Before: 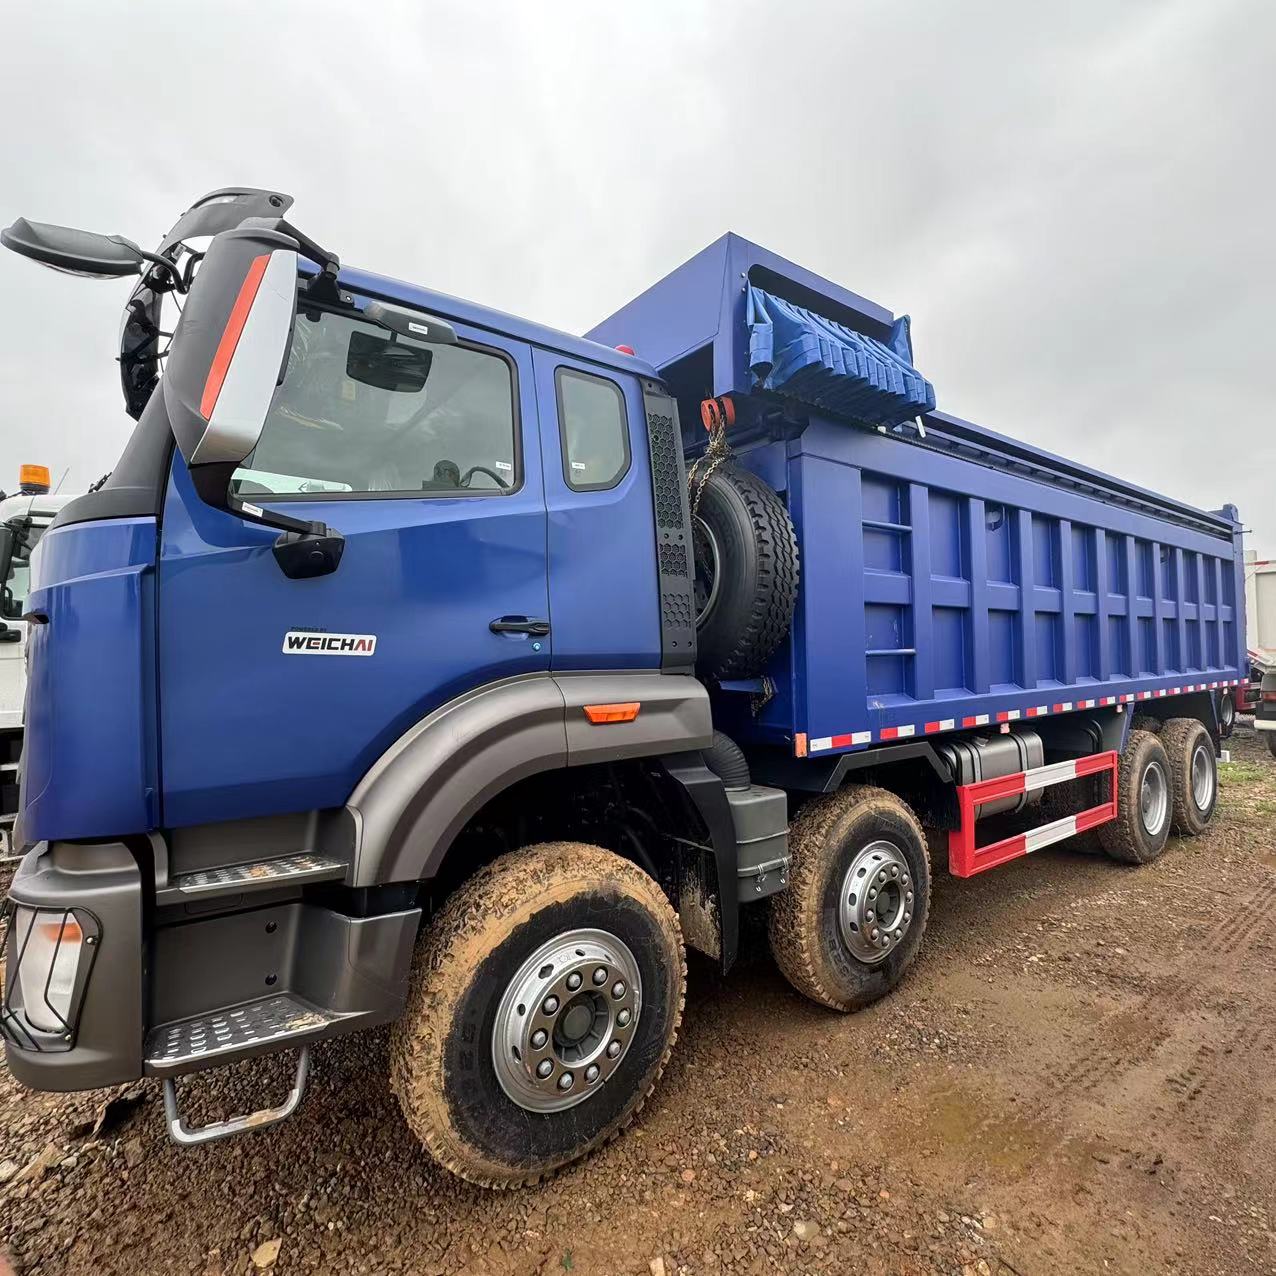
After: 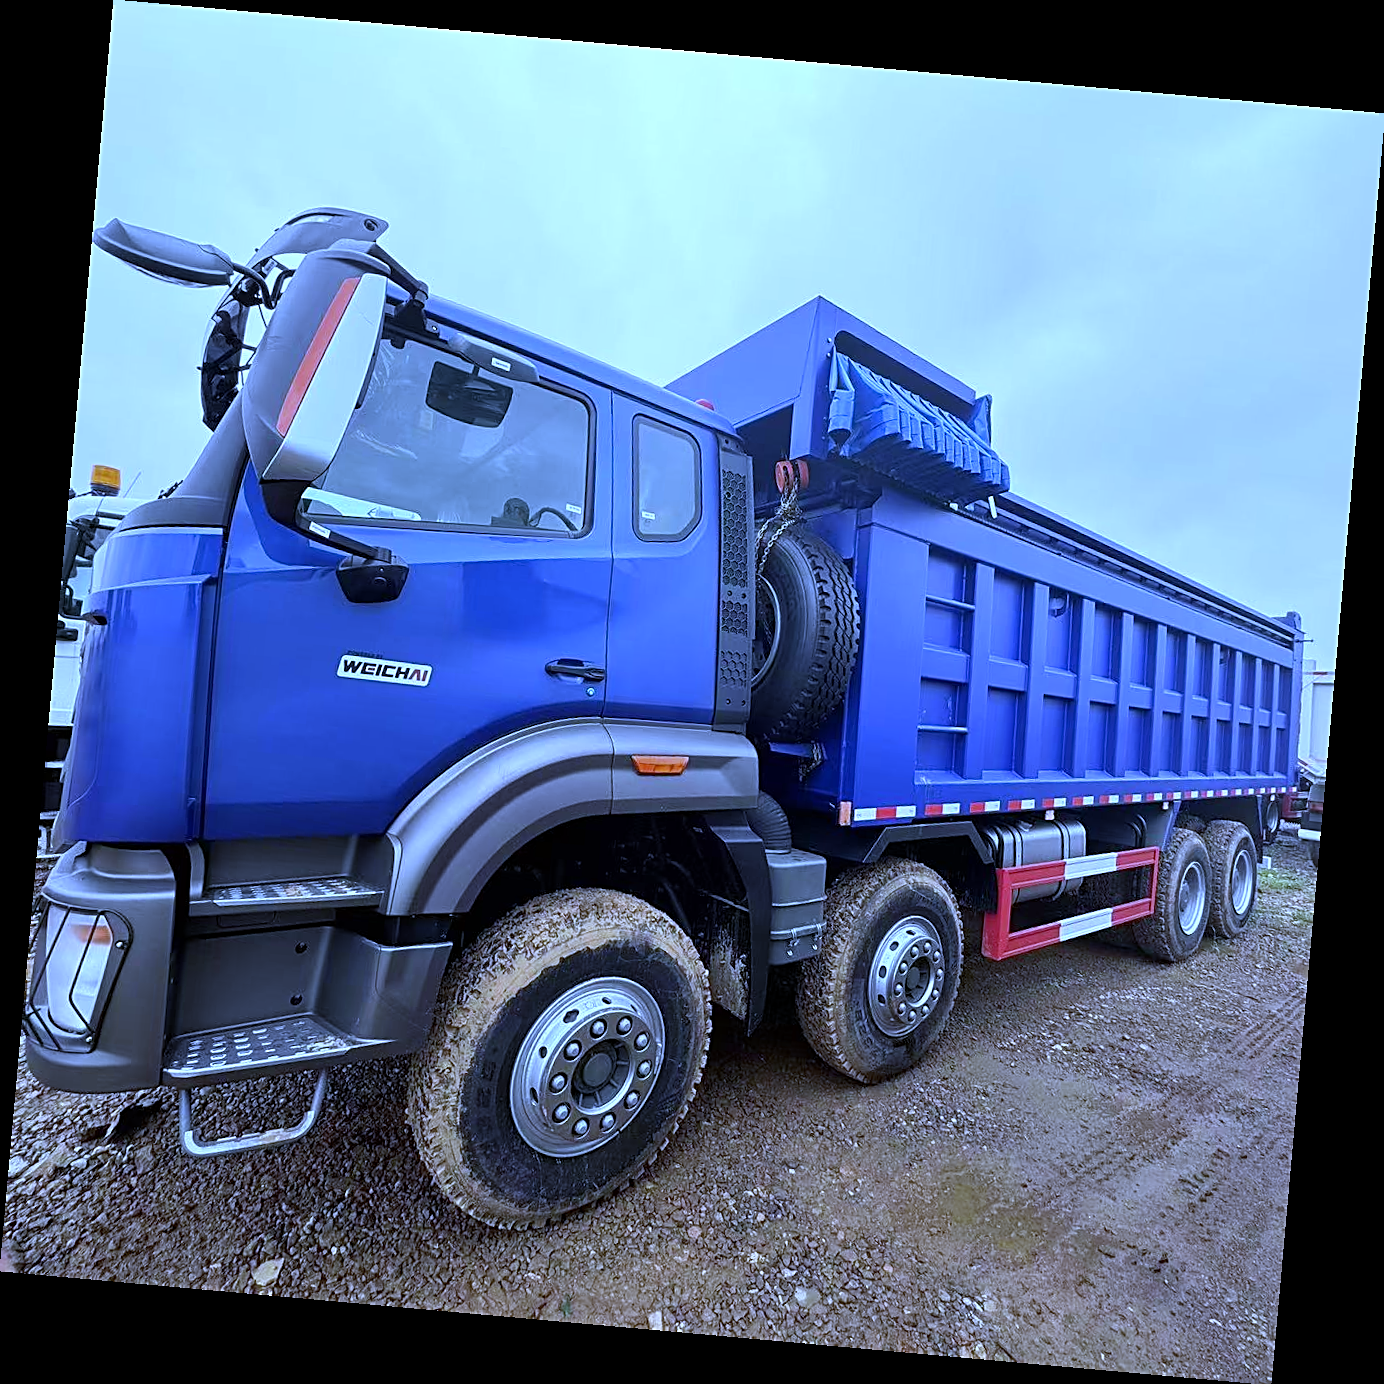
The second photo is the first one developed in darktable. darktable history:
sharpen: on, module defaults
rotate and perspective: rotation 5.12°, automatic cropping off
white balance: red 0.766, blue 1.537
